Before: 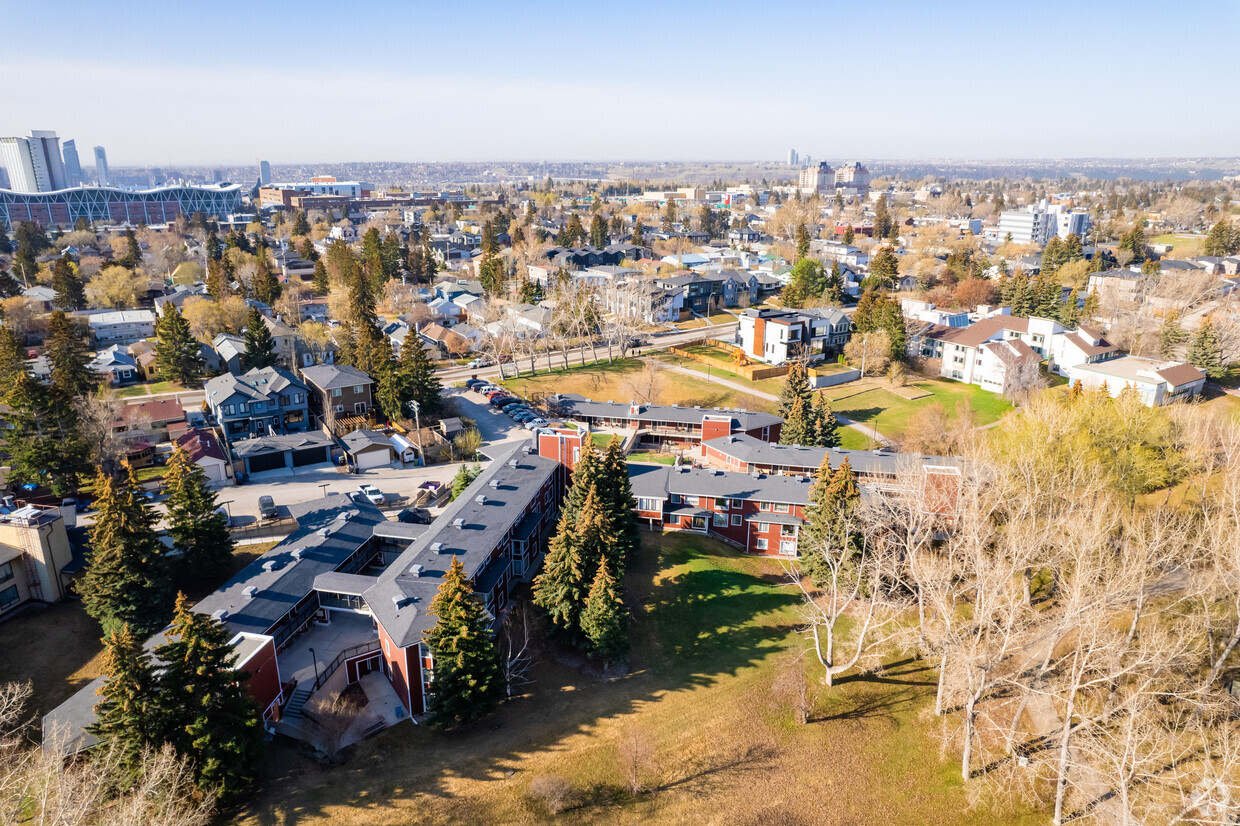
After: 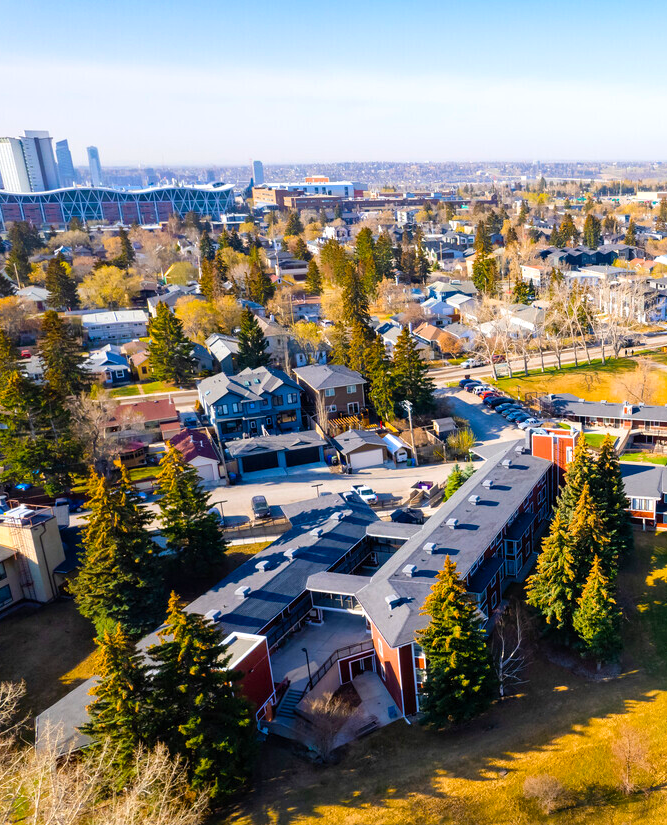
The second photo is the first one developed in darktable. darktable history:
levels: levels [0, 0.476, 0.951]
crop: left 0.587%, right 45.588%, bottom 0.086%
color balance rgb: linear chroma grading › global chroma 15%, perceptual saturation grading › global saturation 30%
